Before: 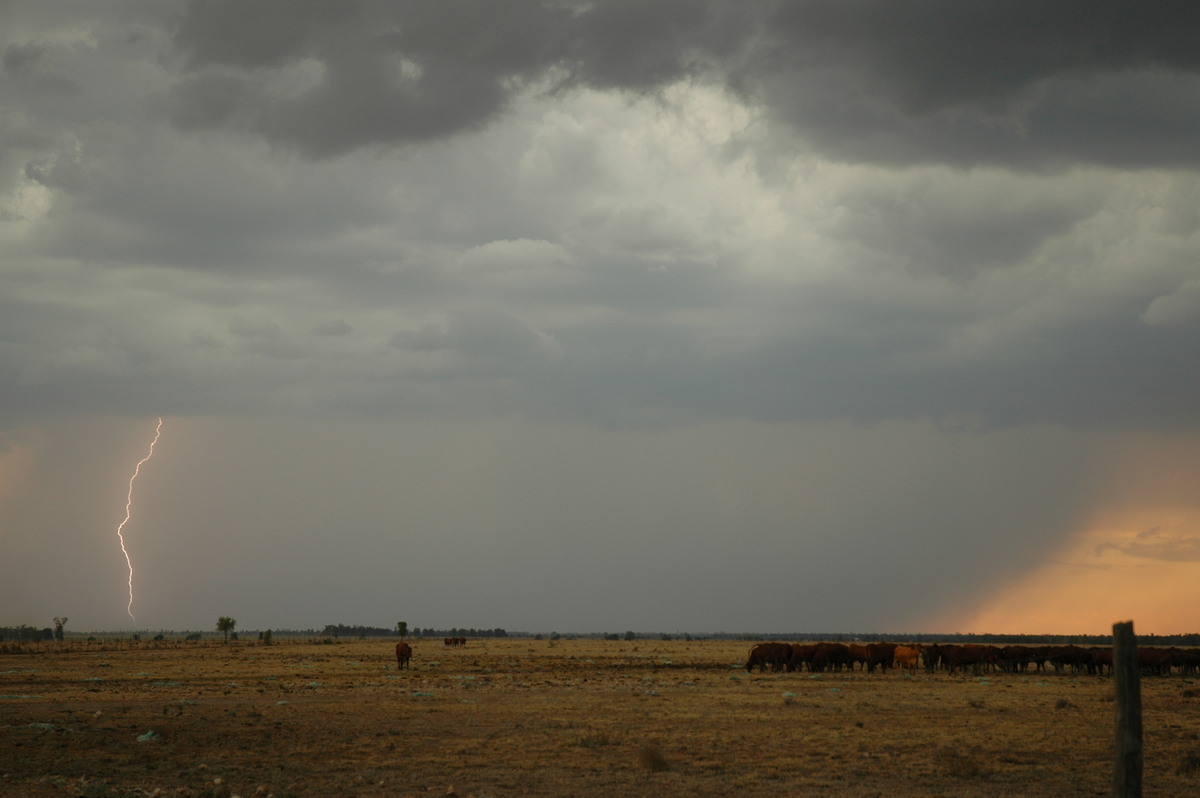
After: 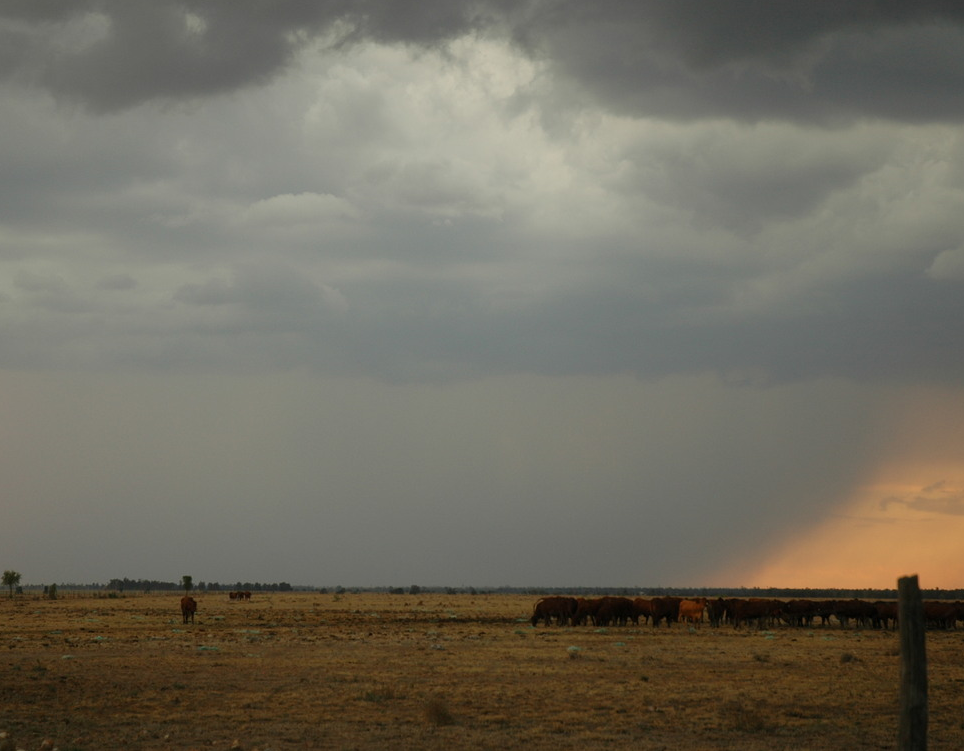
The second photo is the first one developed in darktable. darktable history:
crop and rotate: left 17.963%, top 5.833%, right 1.694%
